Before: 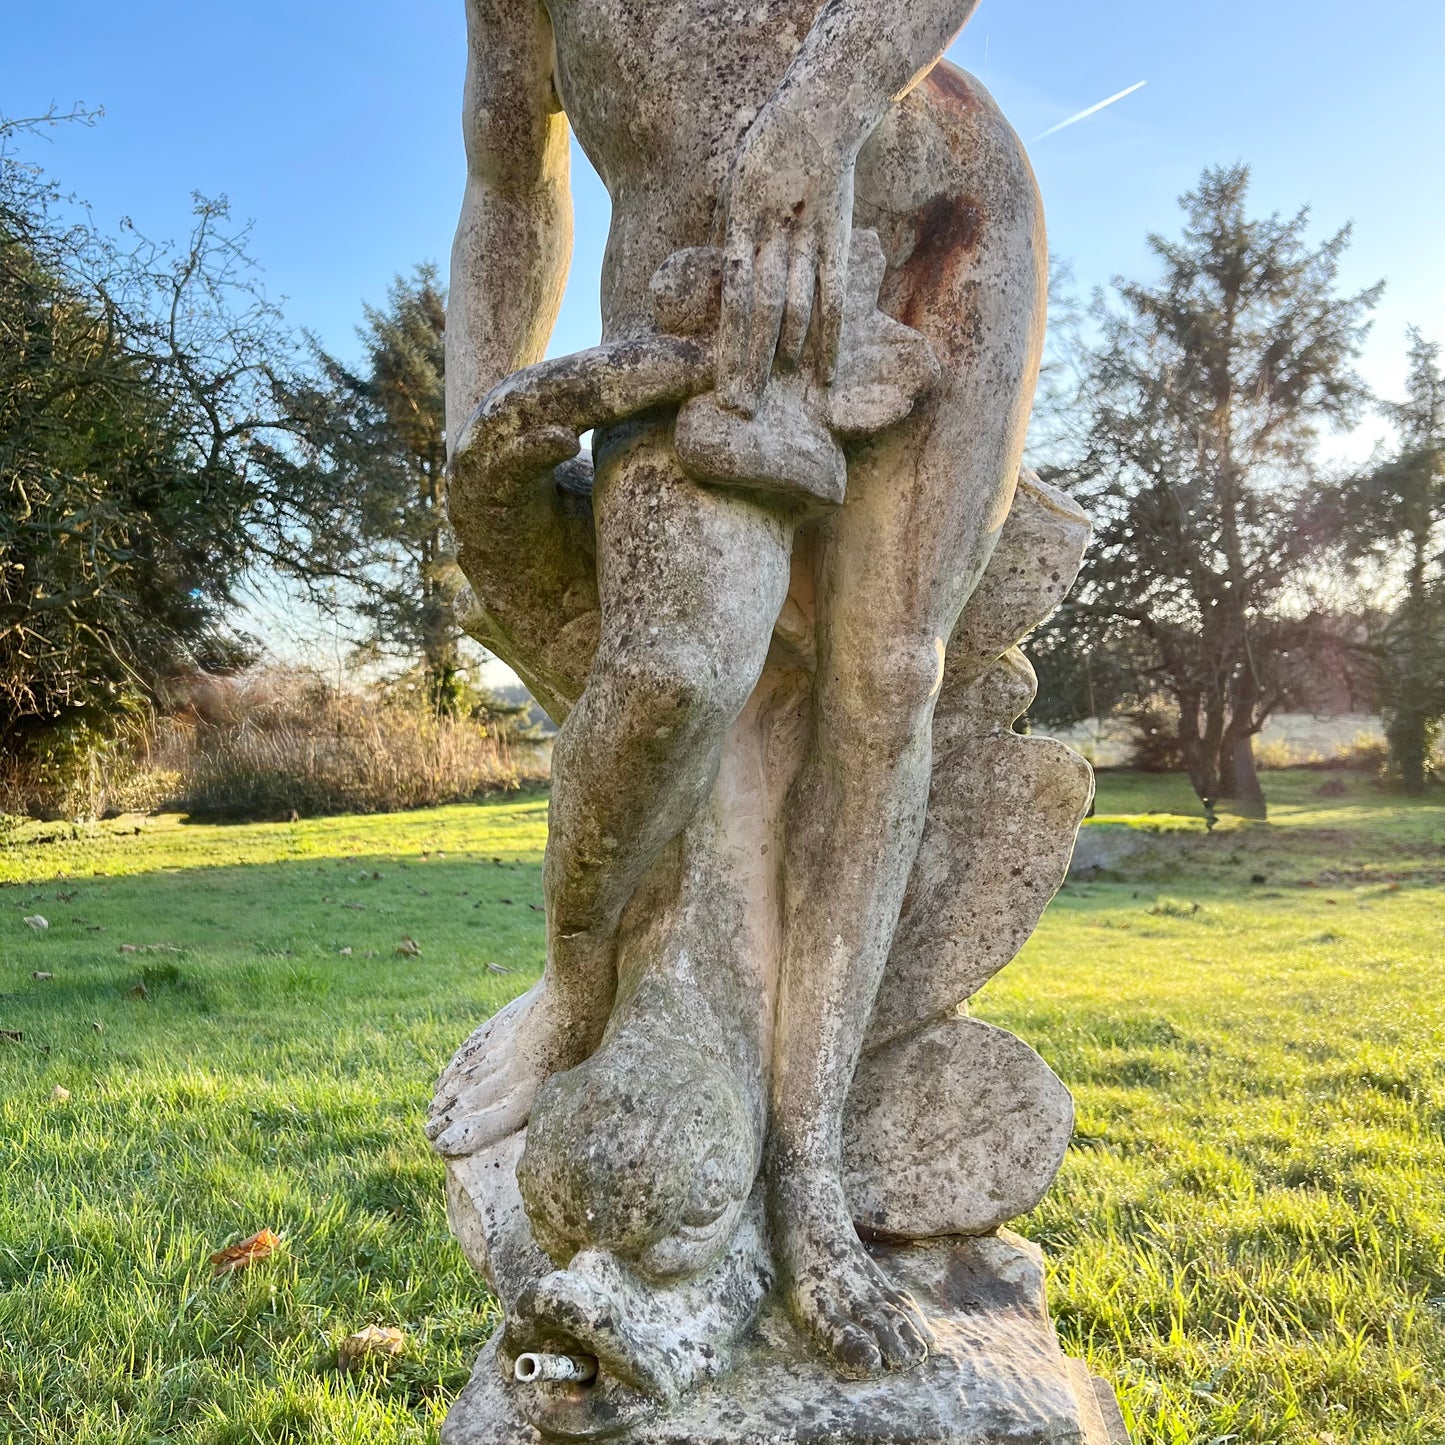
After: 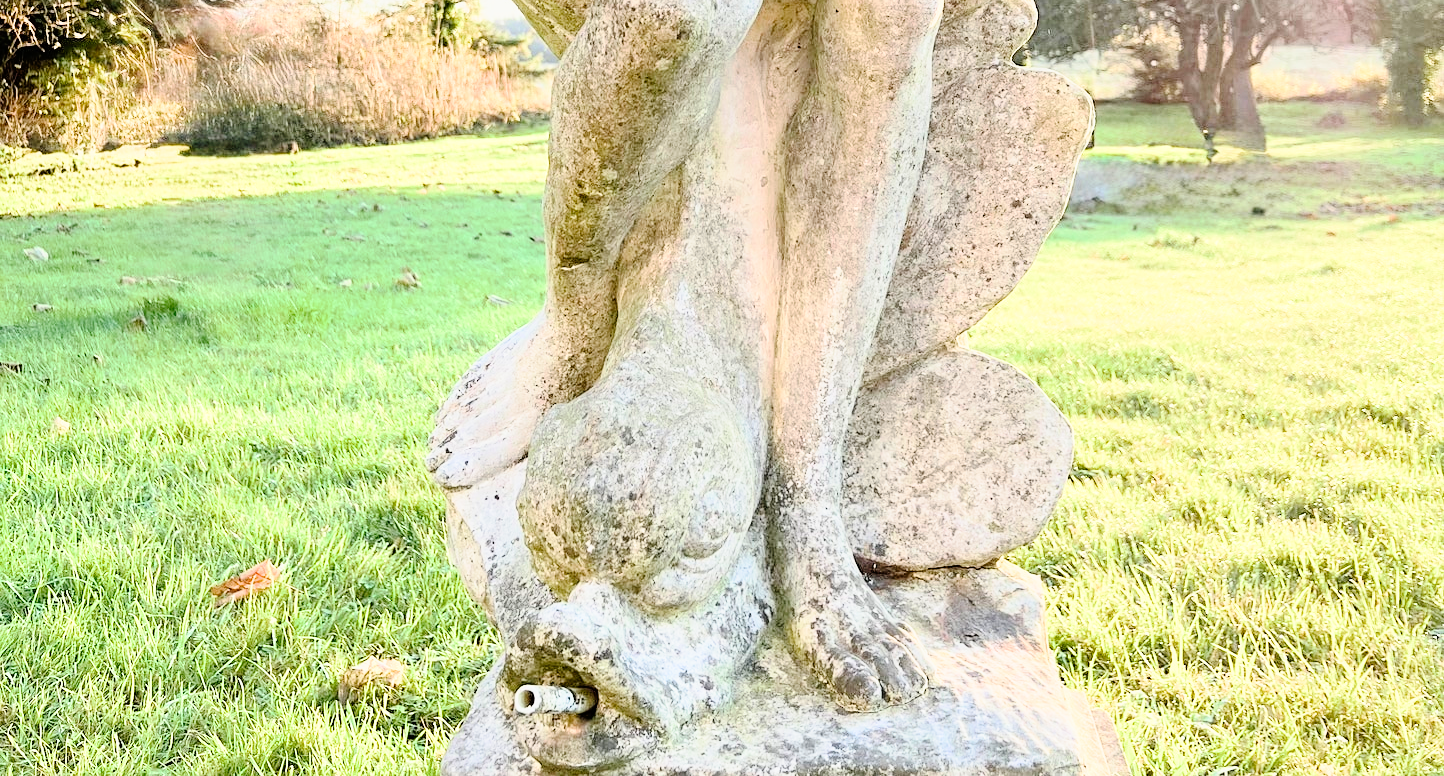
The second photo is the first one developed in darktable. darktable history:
exposure: exposure 2 EV, compensate exposure bias true, compensate highlight preservation false
tone curve: curves: ch0 [(0, 0) (0.003, 0.002) (0.011, 0.006) (0.025, 0.013) (0.044, 0.019) (0.069, 0.032) (0.1, 0.056) (0.136, 0.095) (0.177, 0.144) (0.224, 0.193) (0.277, 0.26) (0.335, 0.331) (0.399, 0.405) (0.468, 0.479) (0.543, 0.552) (0.623, 0.624) (0.709, 0.699) (0.801, 0.772) (0.898, 0.856) (1, 1)], preserve colors none
sharpen: amount 0.2
filmic rgb: black relative exposure -11.88 EV, white relative exposure 5.43 EV, threshold 3 EV, hardness 4.49, latitude 50%, contrast 1.14, color science v5 (2021), contrast in shadows safe, contrast in highlights safe, enable highlight reconstruction true
crop and rotate: top 46.237%
